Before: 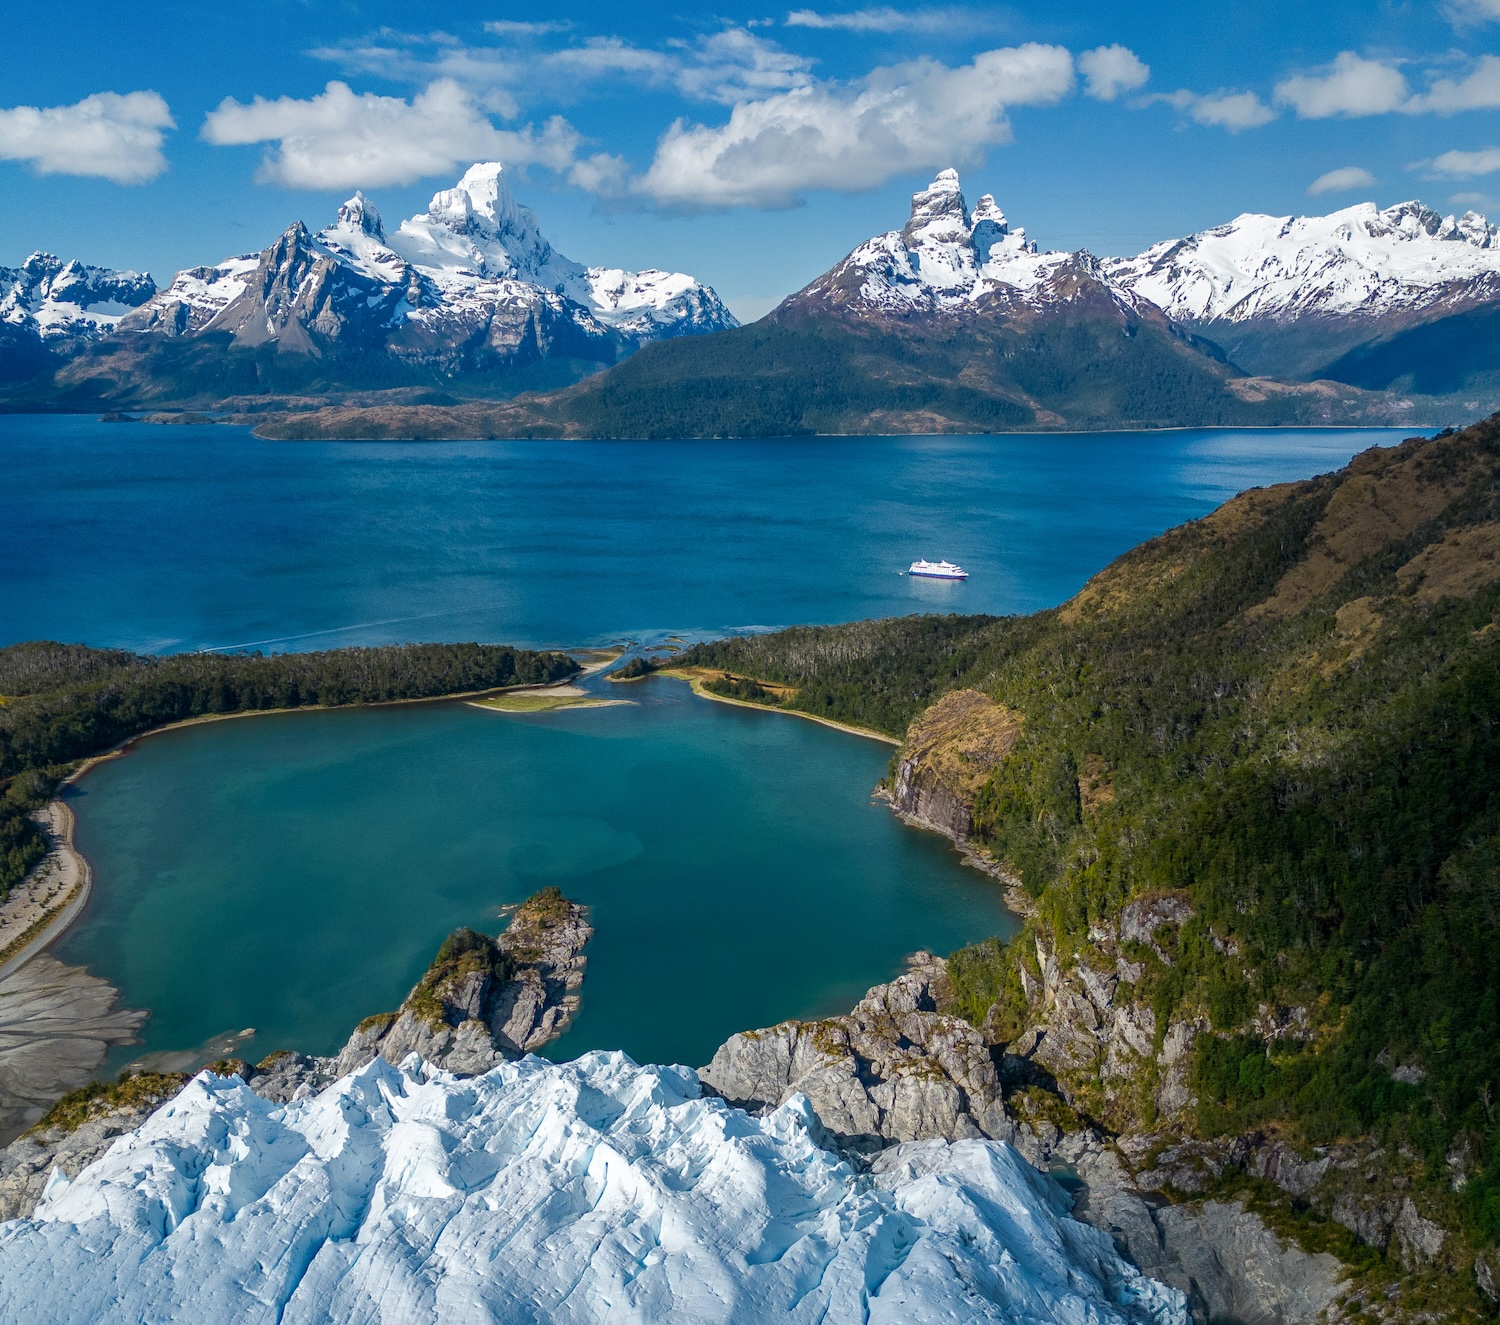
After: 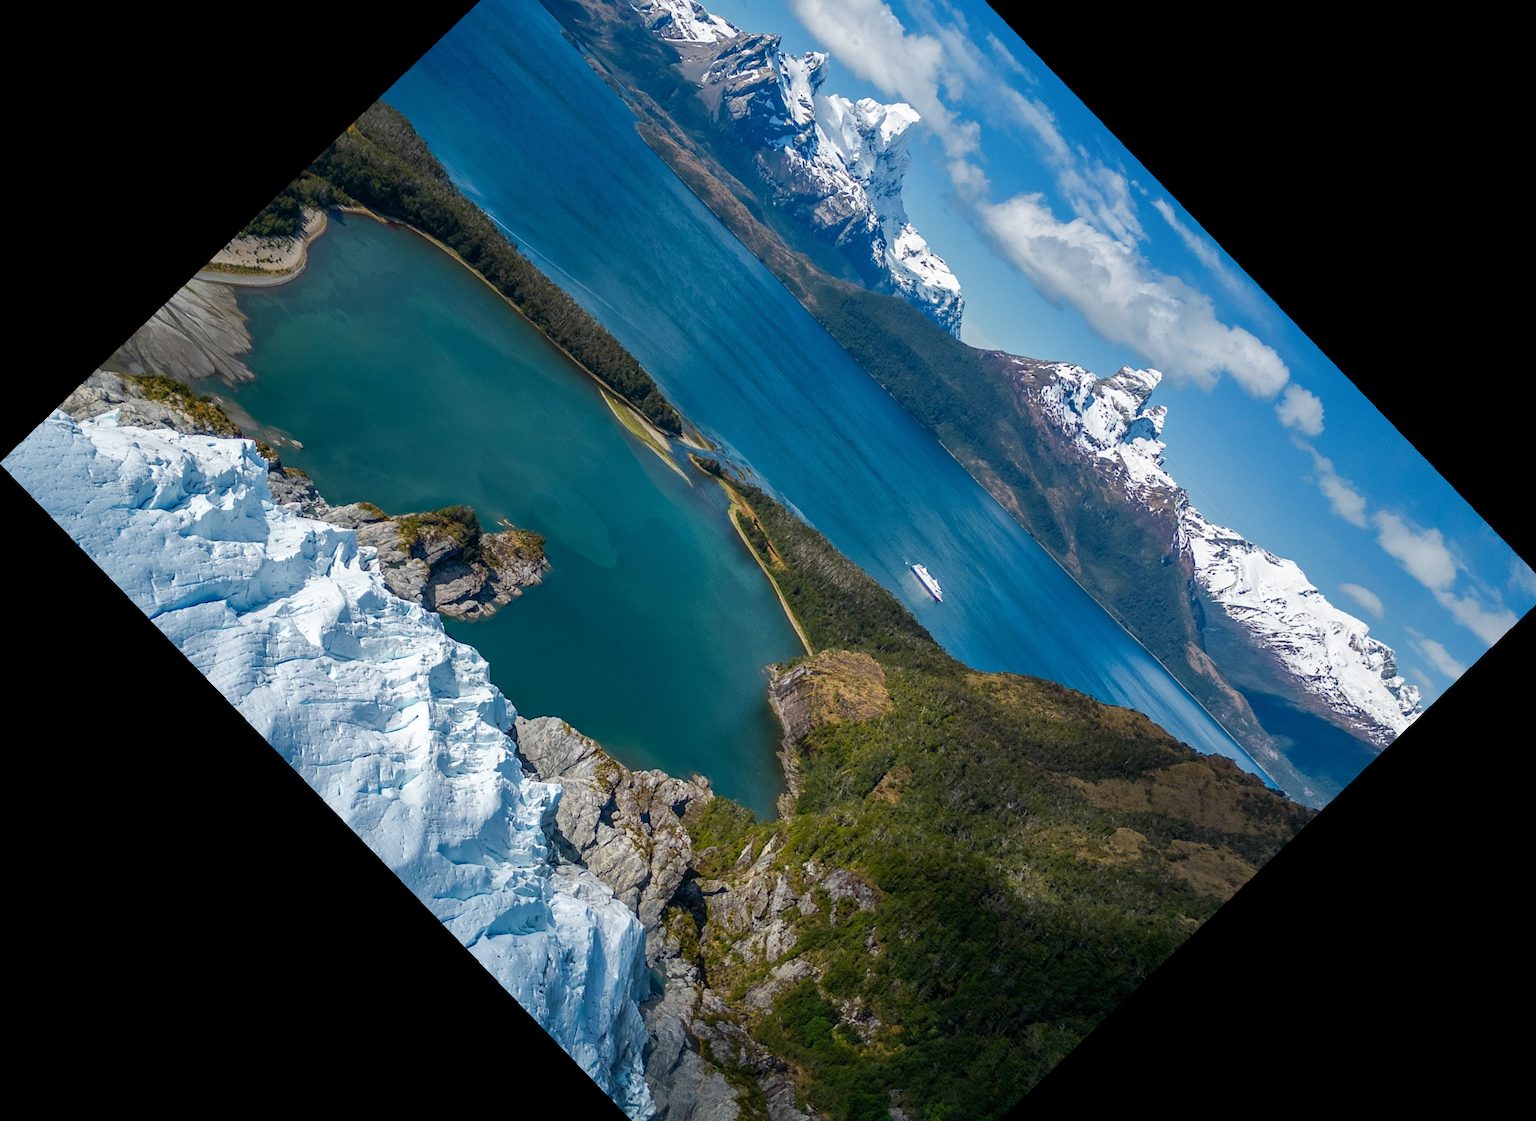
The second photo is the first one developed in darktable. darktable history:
crop and rotate: angle -46.12°, top 16.14%, right 0.924%, bottom 11.686%
